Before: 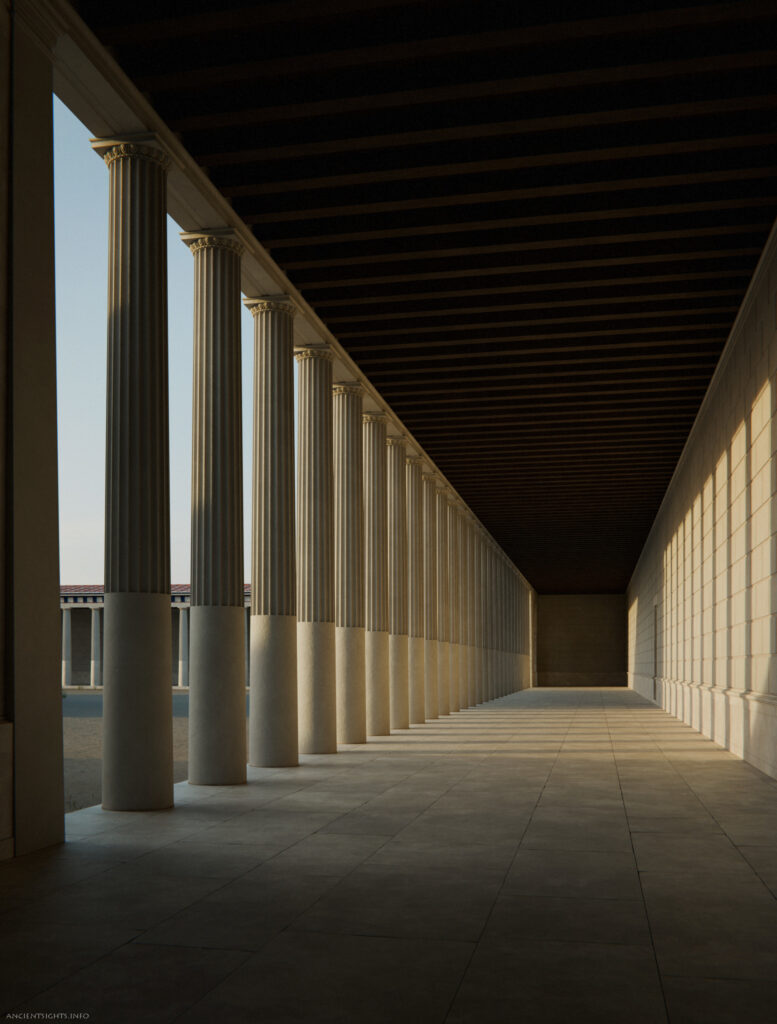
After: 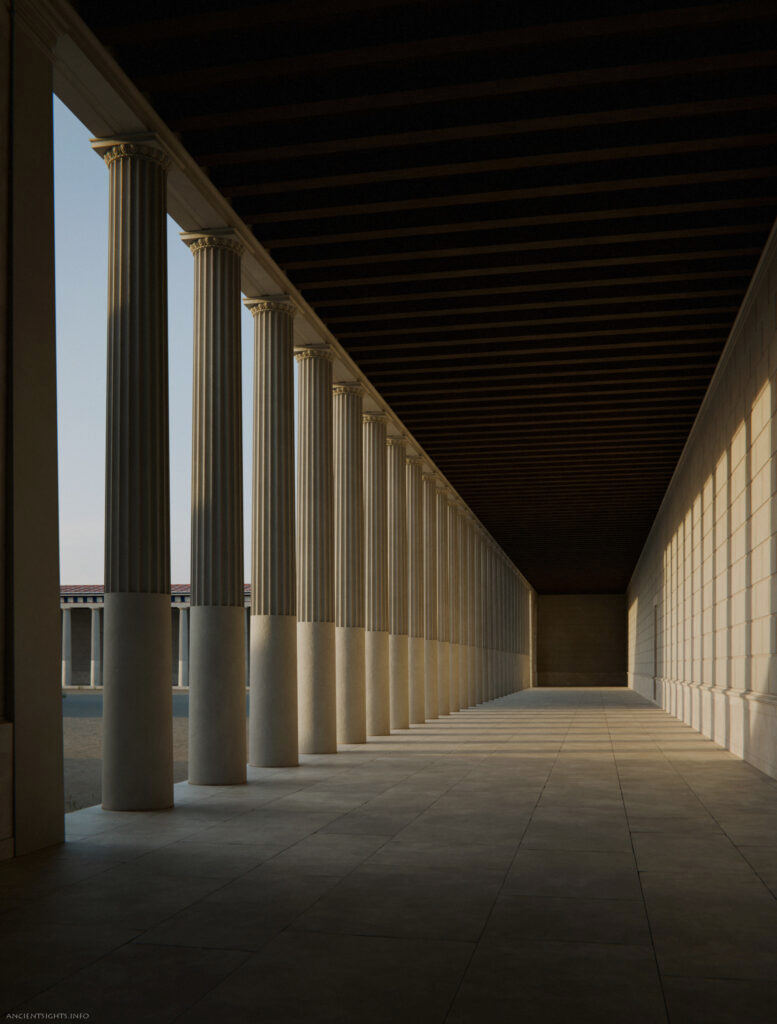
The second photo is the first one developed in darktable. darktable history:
white balance: red 1.004, blue 1.024
base curve: curves: ch0 [(0, 0) (0.74, 0.67) (1, 1)]
